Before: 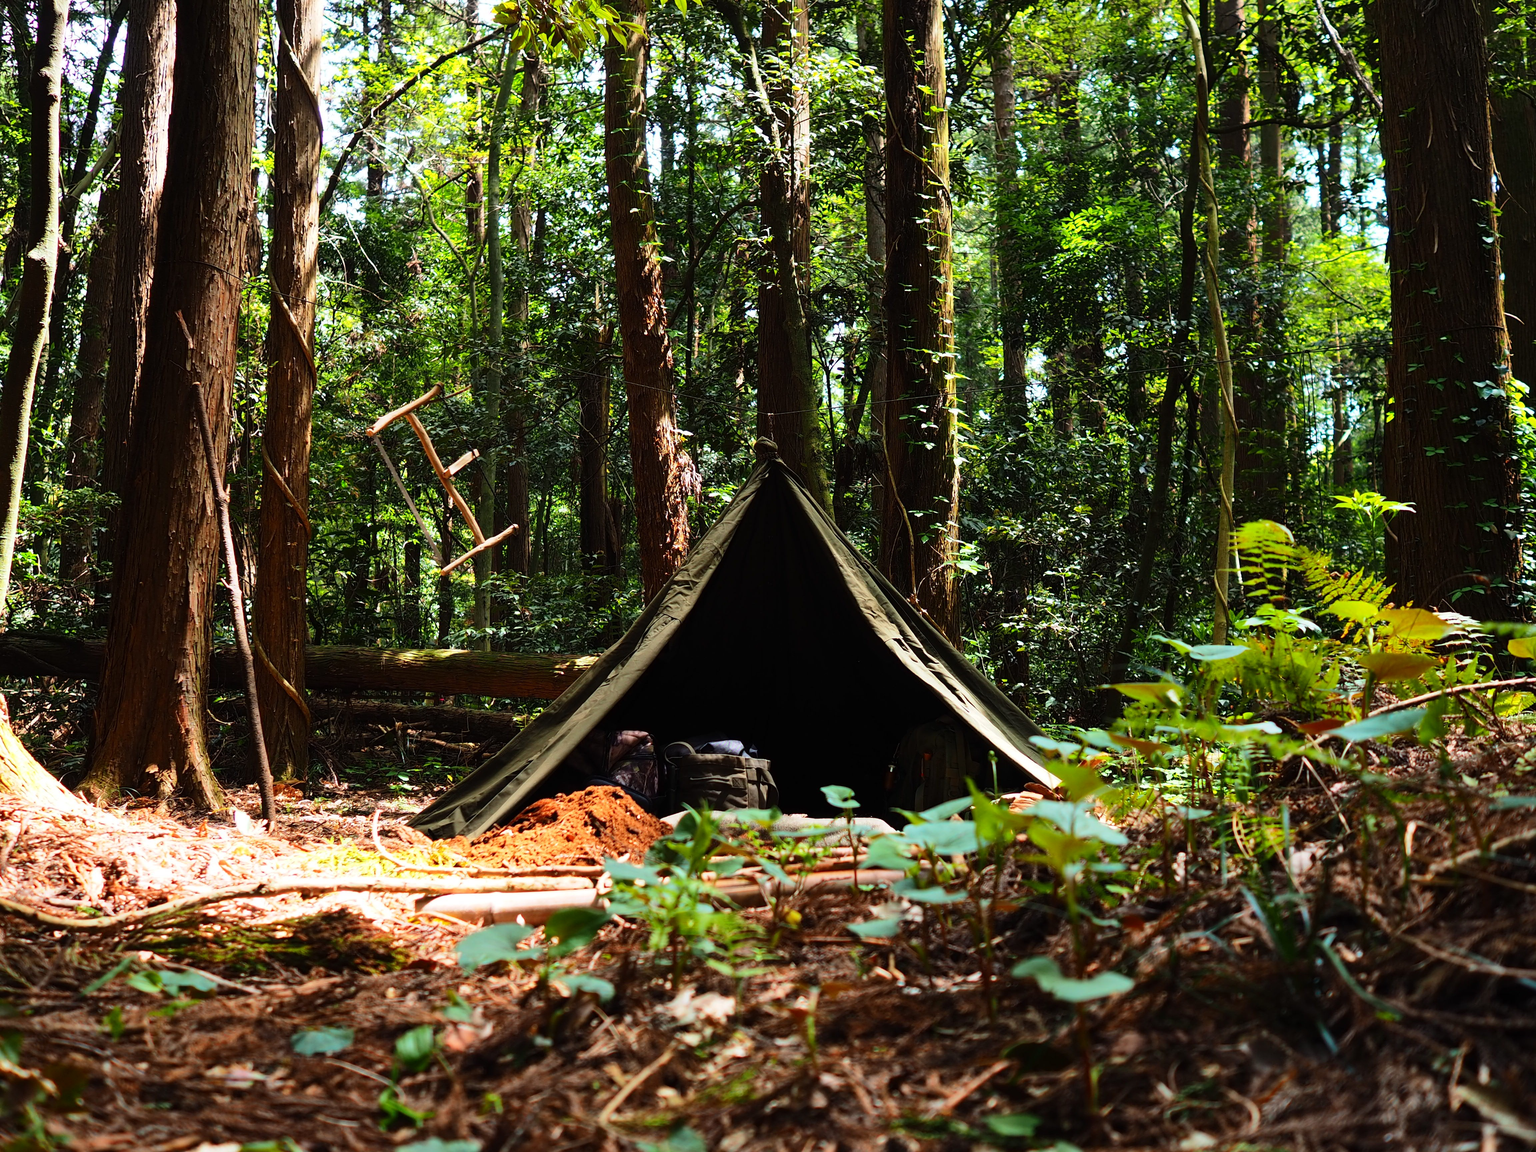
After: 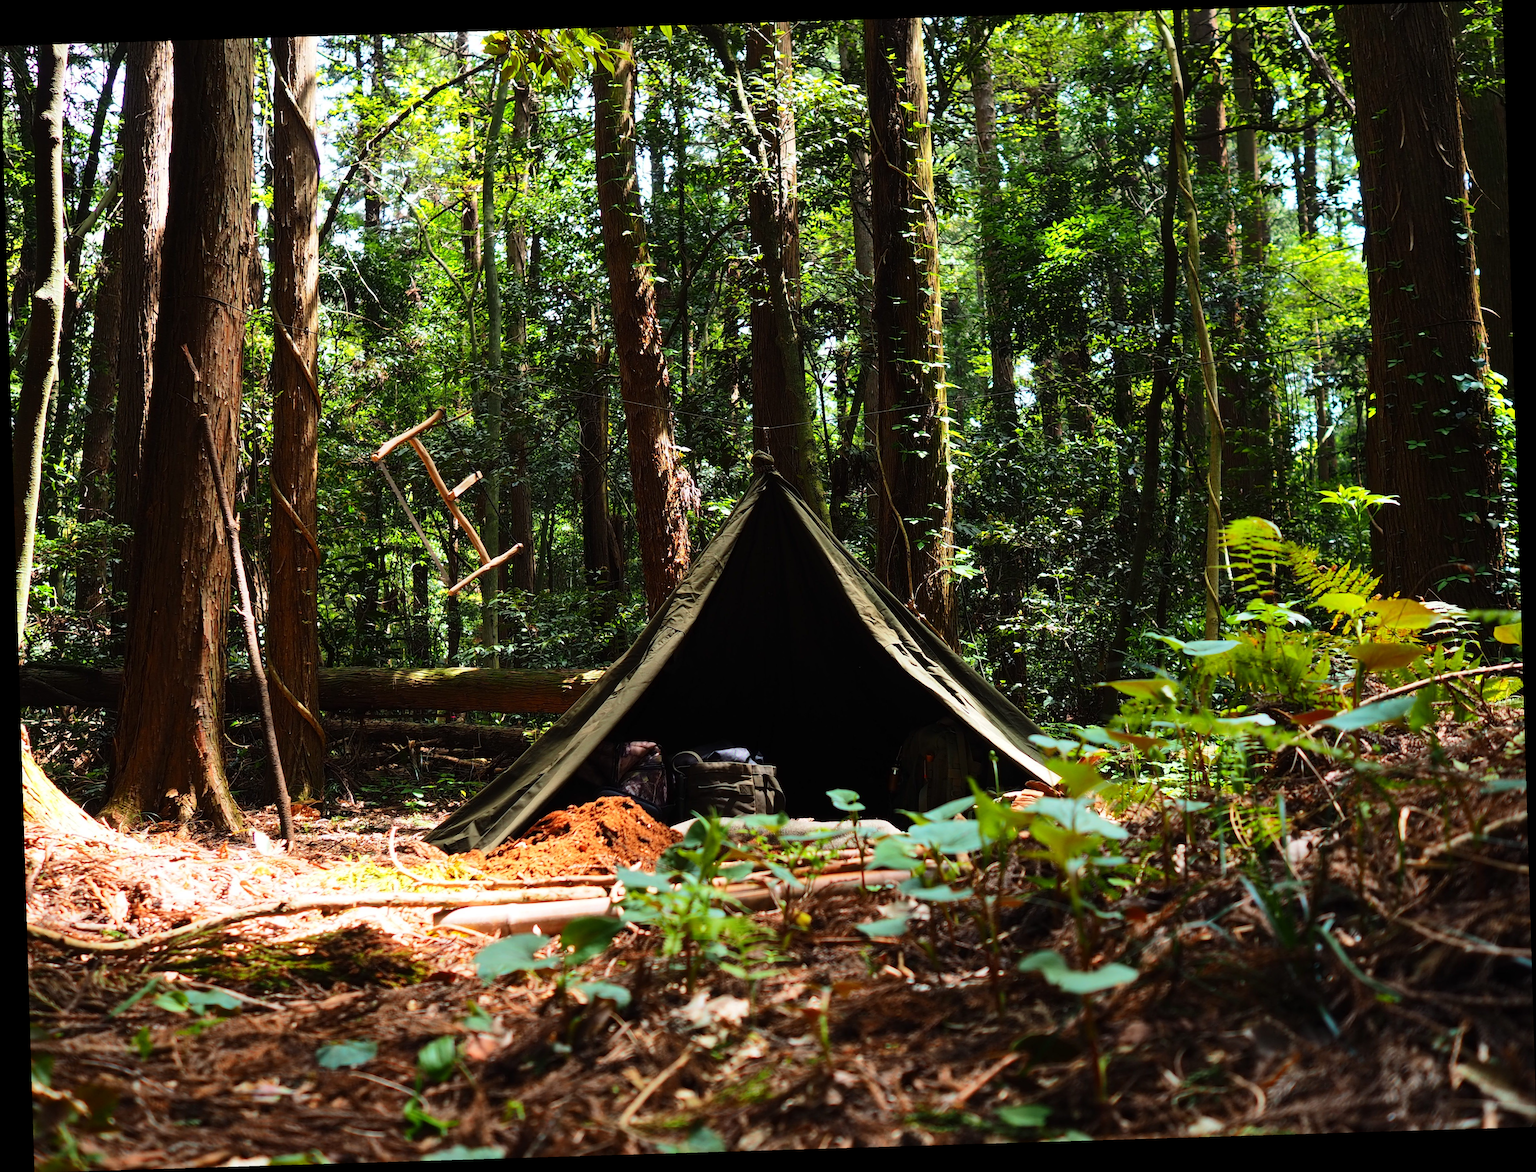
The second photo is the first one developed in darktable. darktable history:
white balance: emerald 1
rotate and perspective: rotation -1.75°, automatic cropping off
